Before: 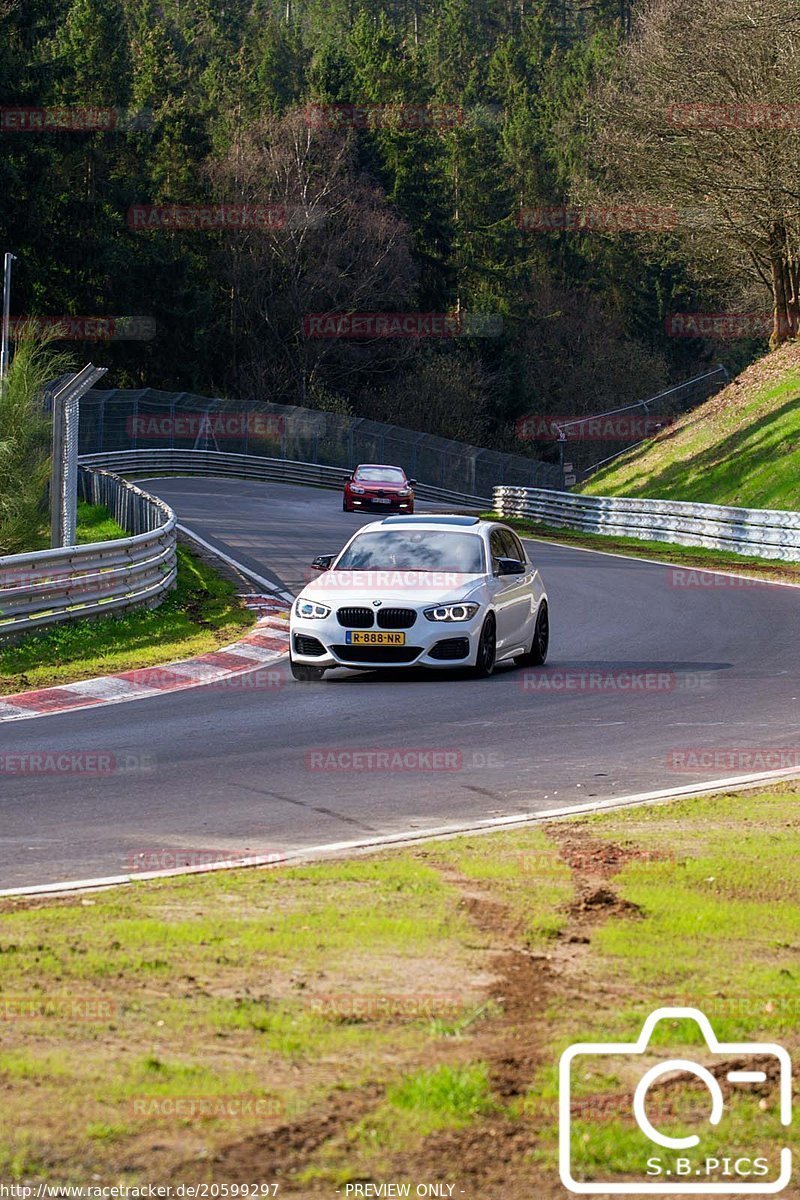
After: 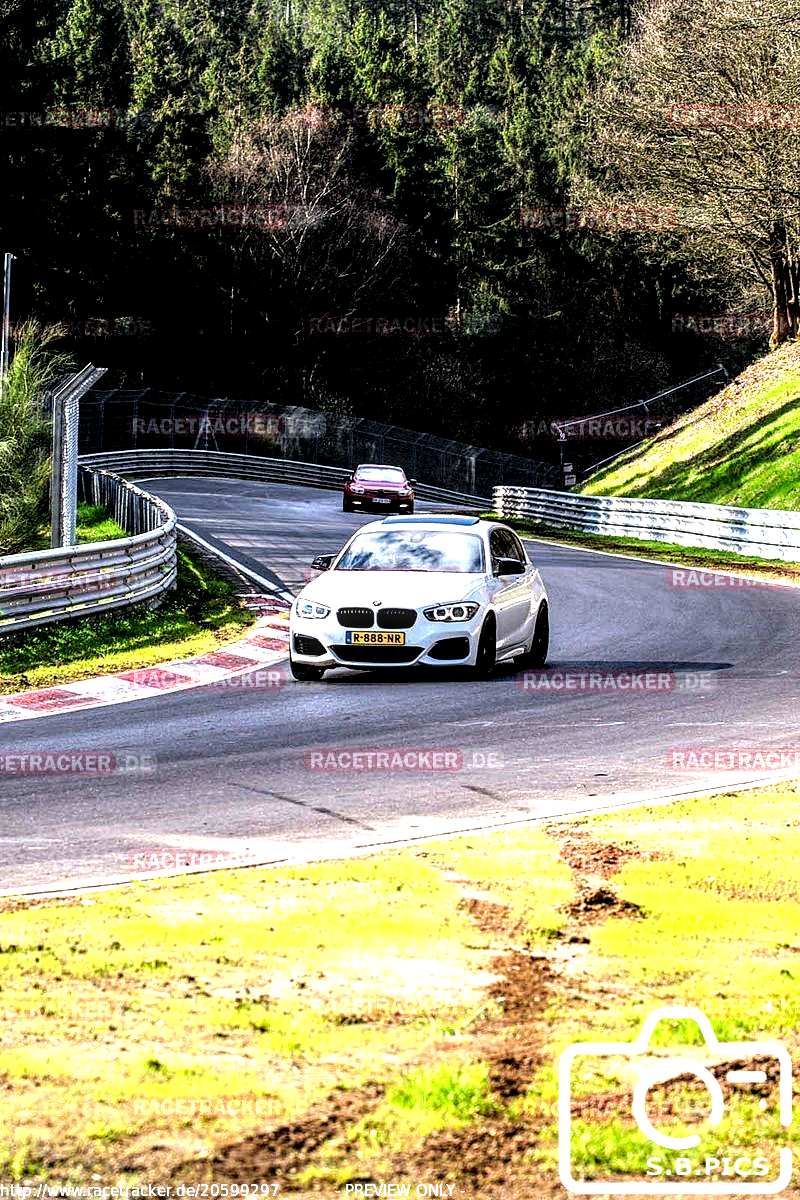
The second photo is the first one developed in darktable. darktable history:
local contrast: highlights 60%, shadows 60%, detail 160%
levels: levels [0, 0.352, 0.703]
filmic rgb: black relative exposure -5 EV, hardness 2.88, contrast 1.3, highlights saturation mix -30%
